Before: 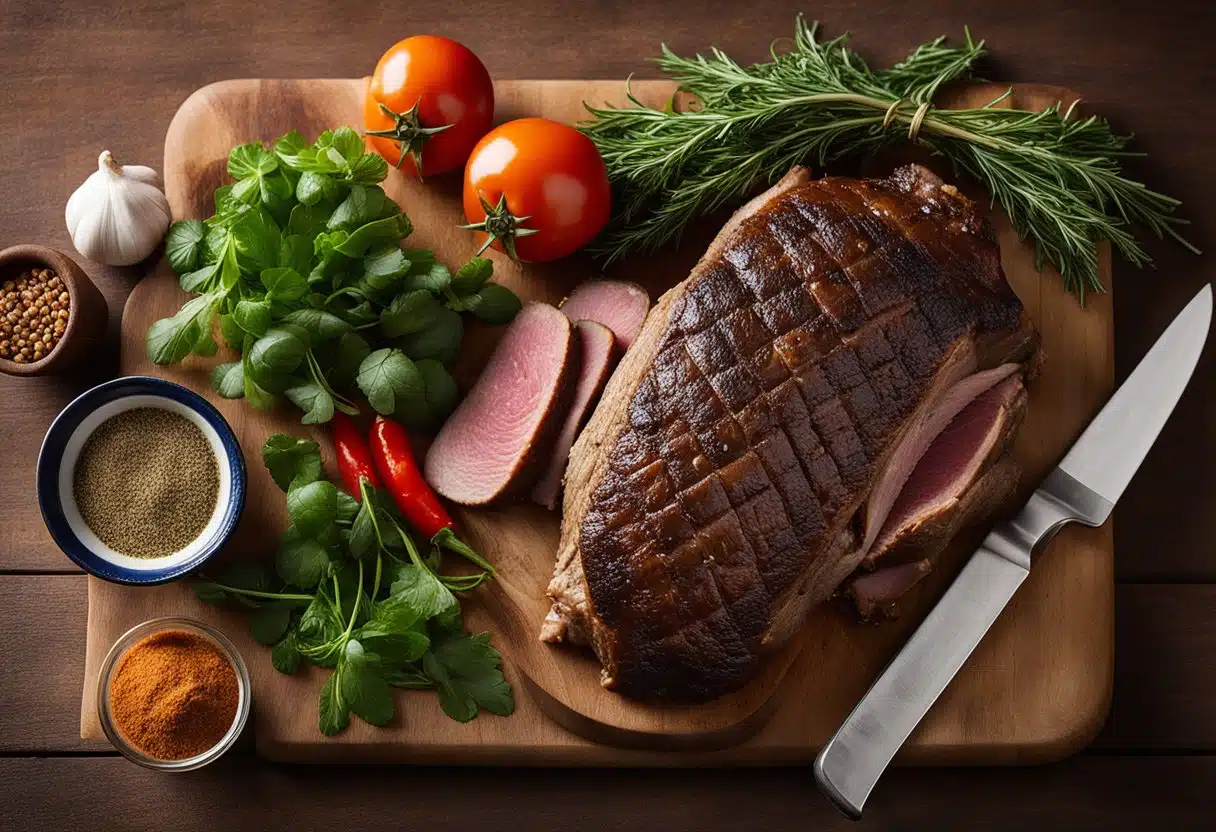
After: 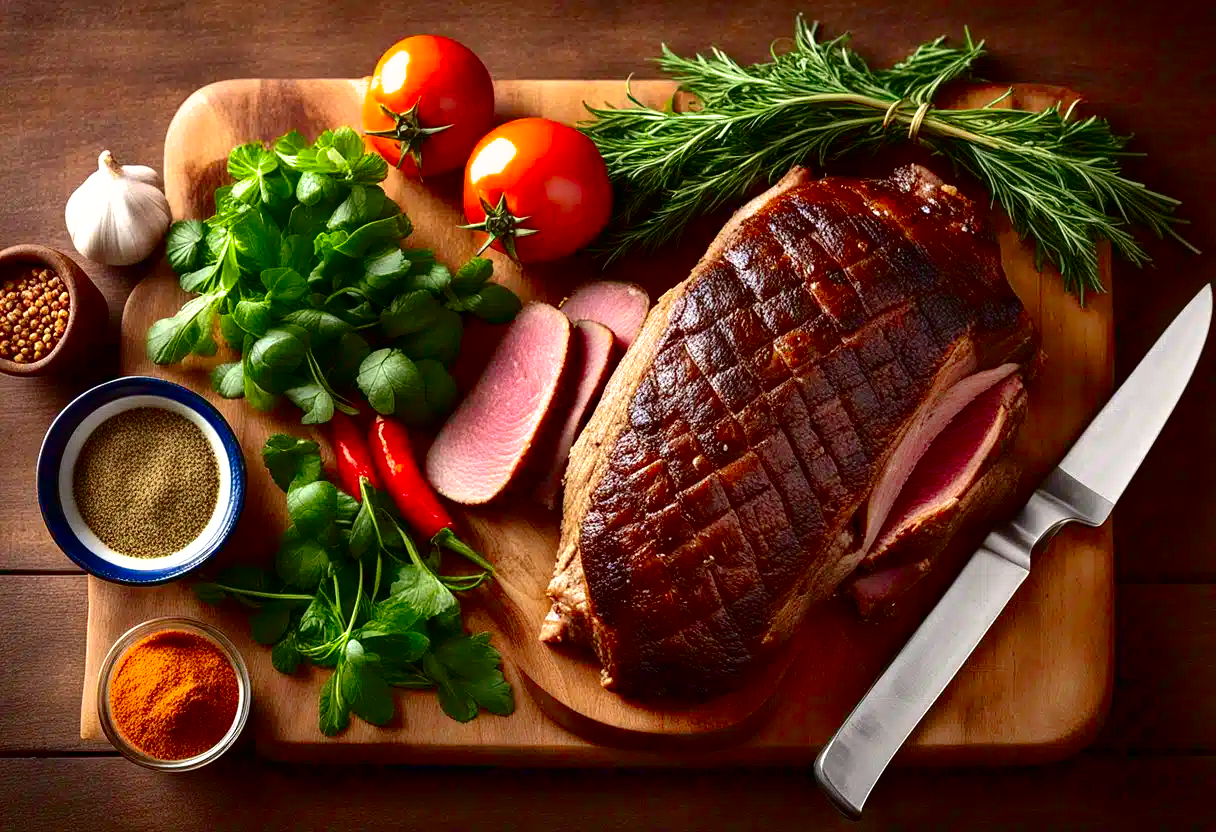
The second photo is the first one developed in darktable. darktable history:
shadows and highlights: on, module defaults
contrast brightness saturation: contrast 0.22, brightness -0.19, saturation 0.24
exposure: black level correction 0, exposure 0.7 EV, compensate highlight preservation false
